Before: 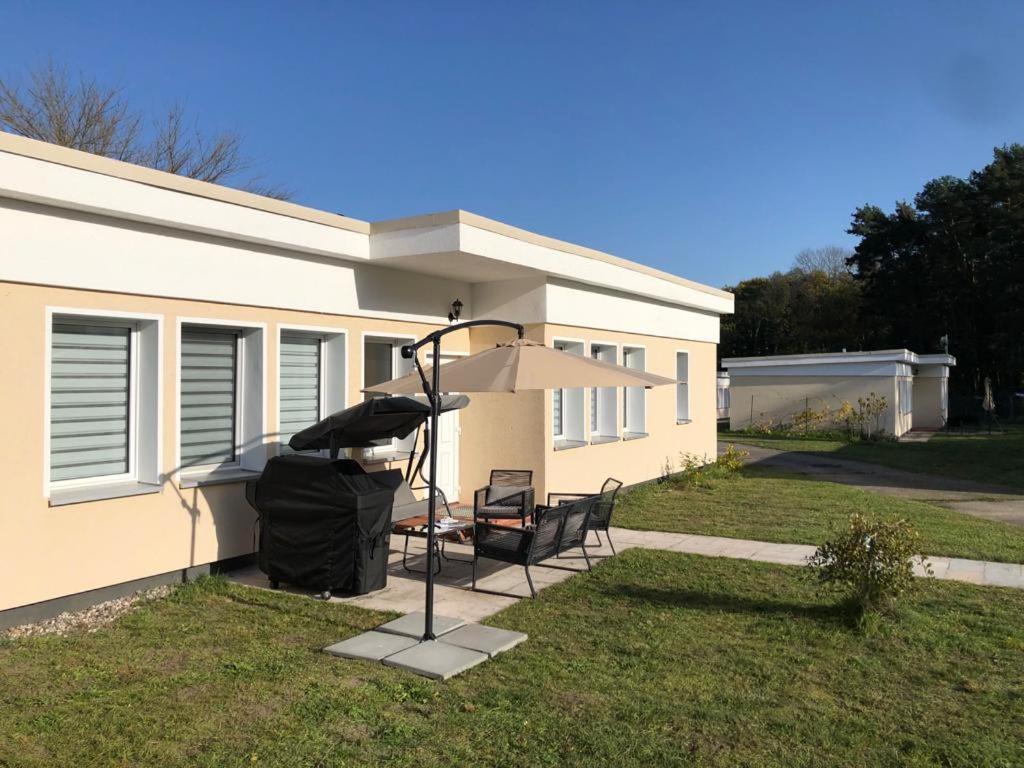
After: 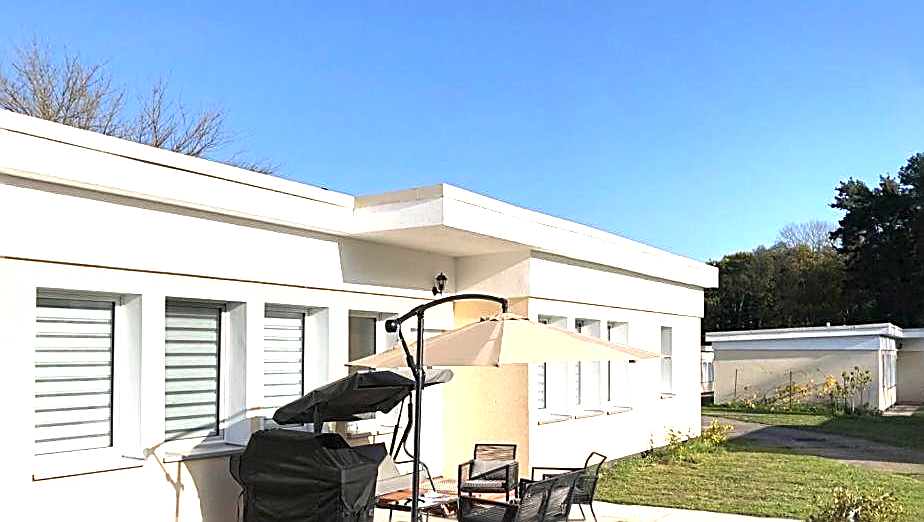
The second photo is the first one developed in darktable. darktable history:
sharpen: amount 0.999
crop: left 1.575%, top 3.425%, right 7.72%, bottom 28.472%
exposure: black level correction 0, exposure 1.2 EV, compensate highlight preservation false
